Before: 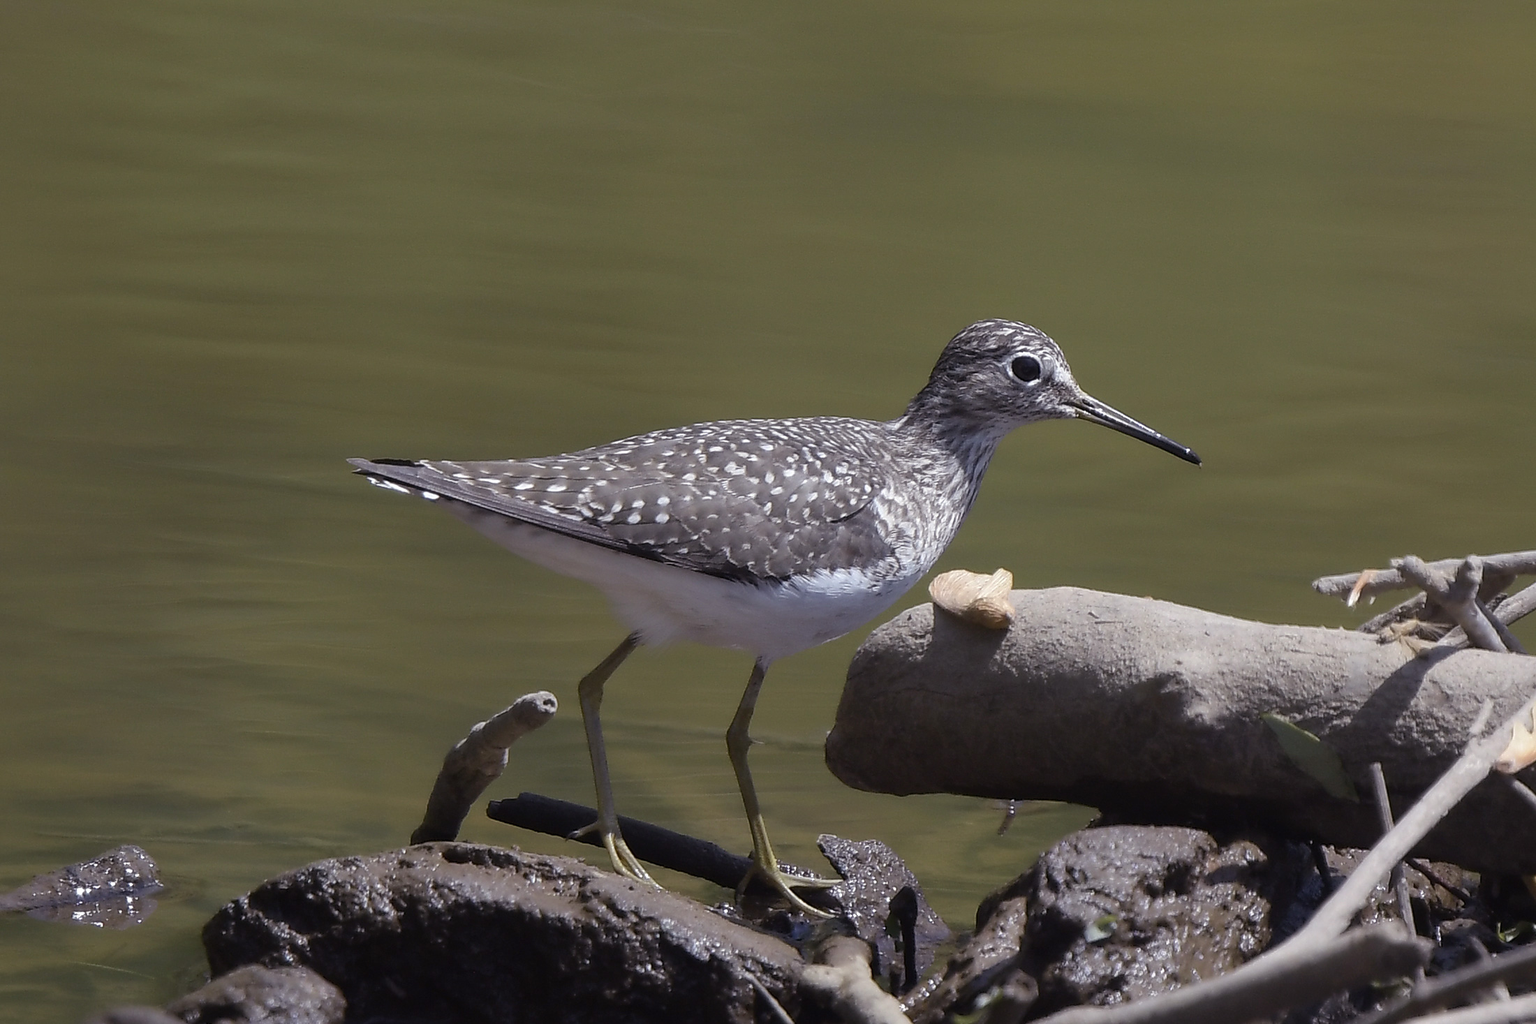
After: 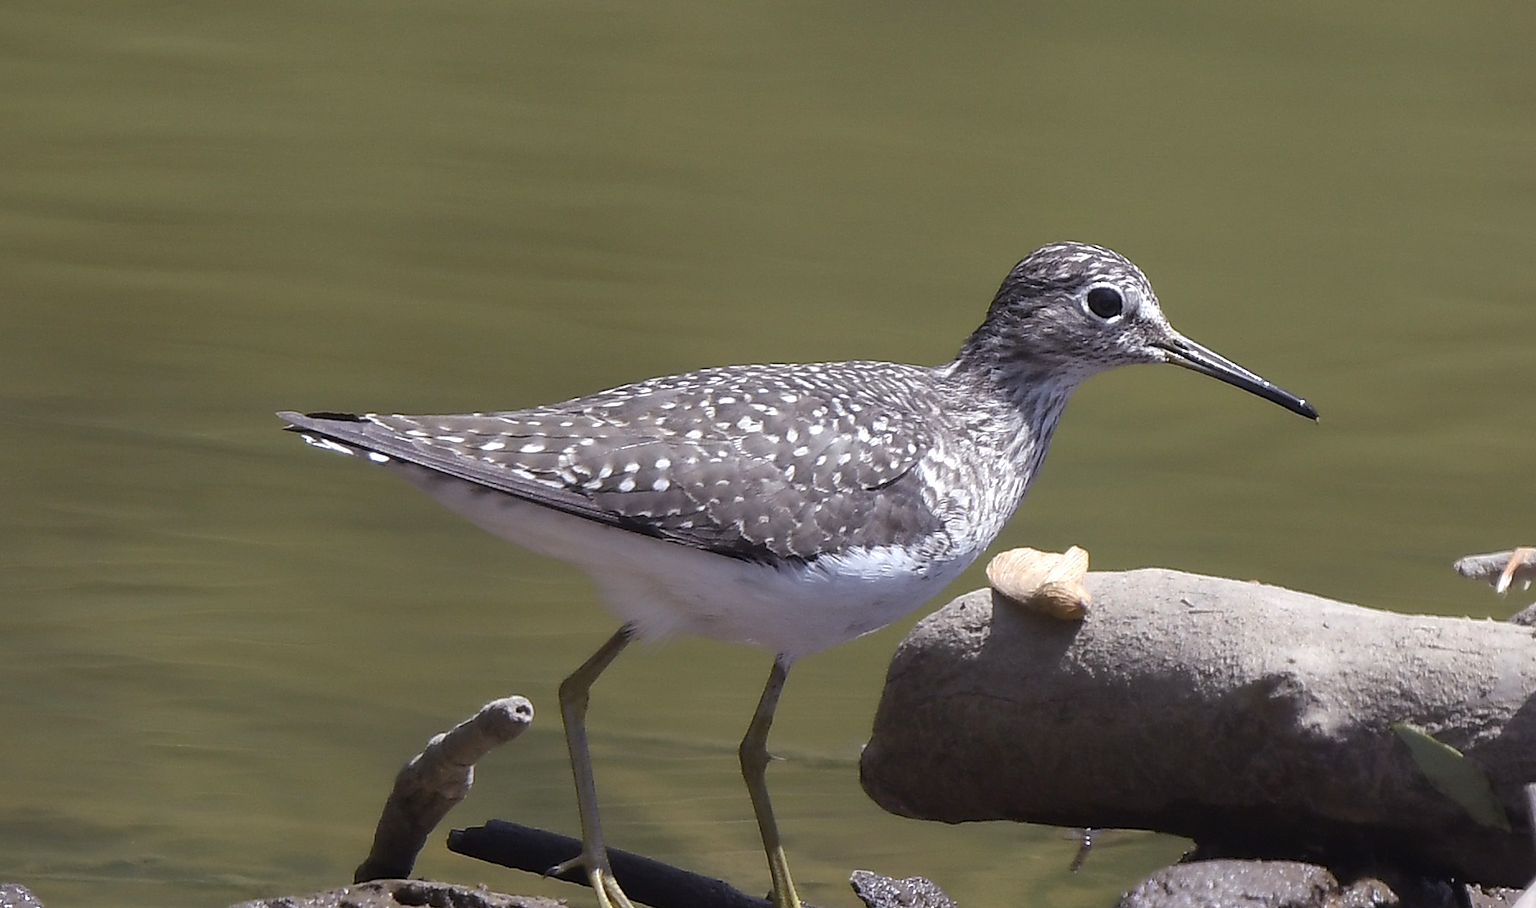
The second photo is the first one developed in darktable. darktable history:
exposure: exposure 0.4 EV, compensate highlight preservation false
crop: left 7.856%, top 11.836%, right 10.12%, bottom 15.387%
